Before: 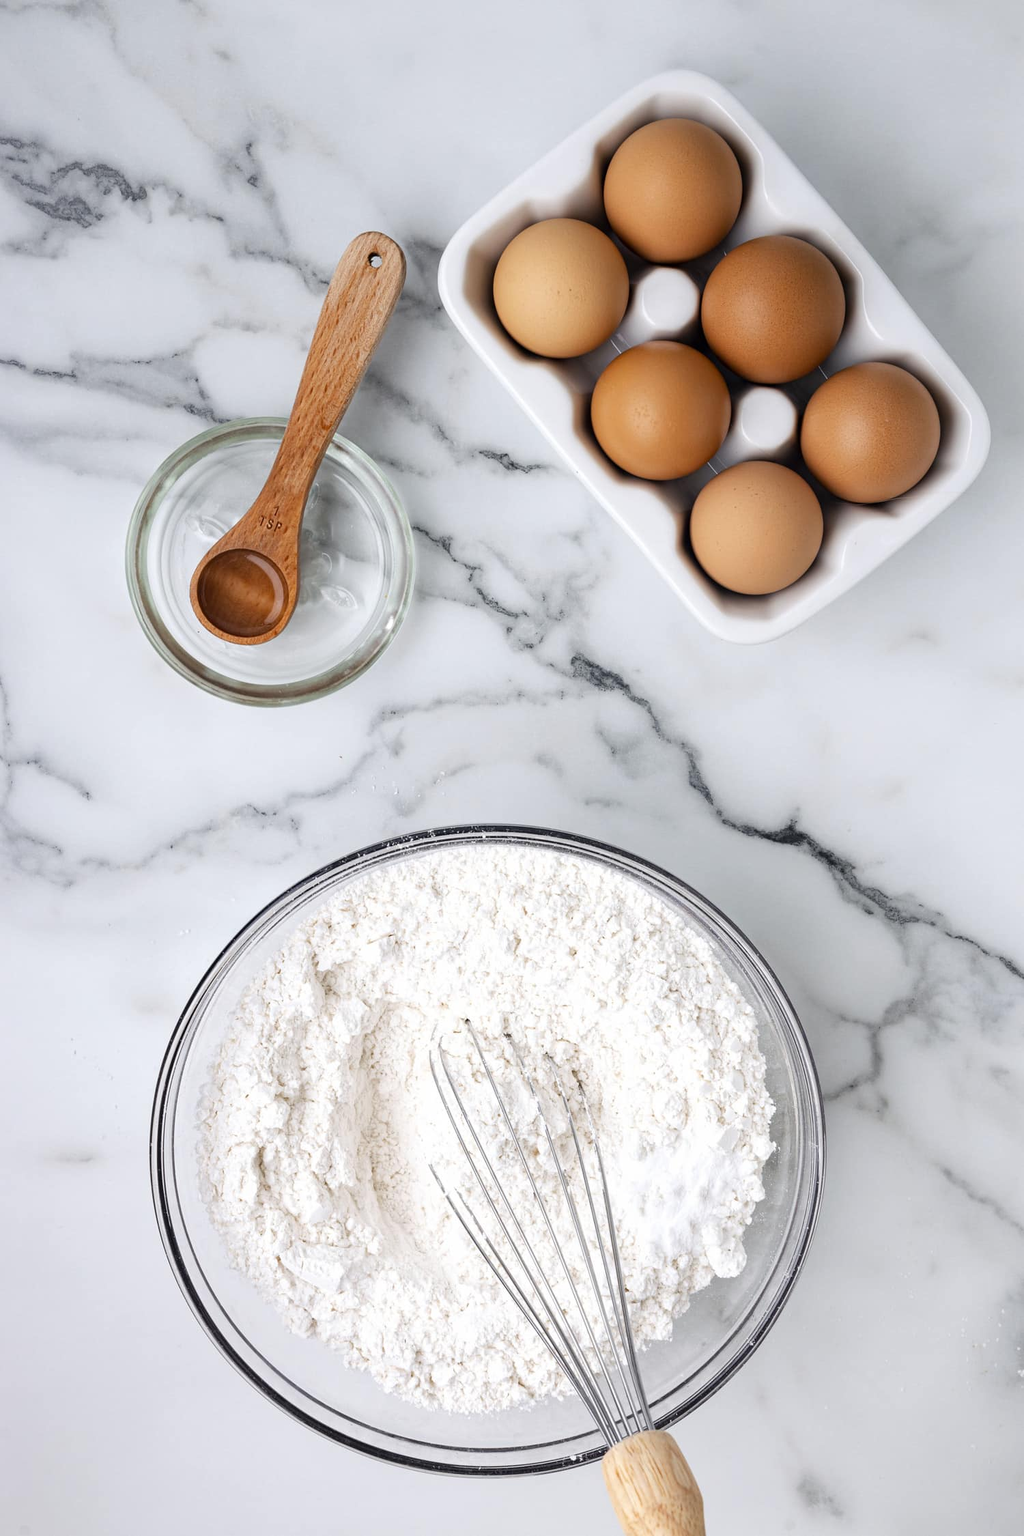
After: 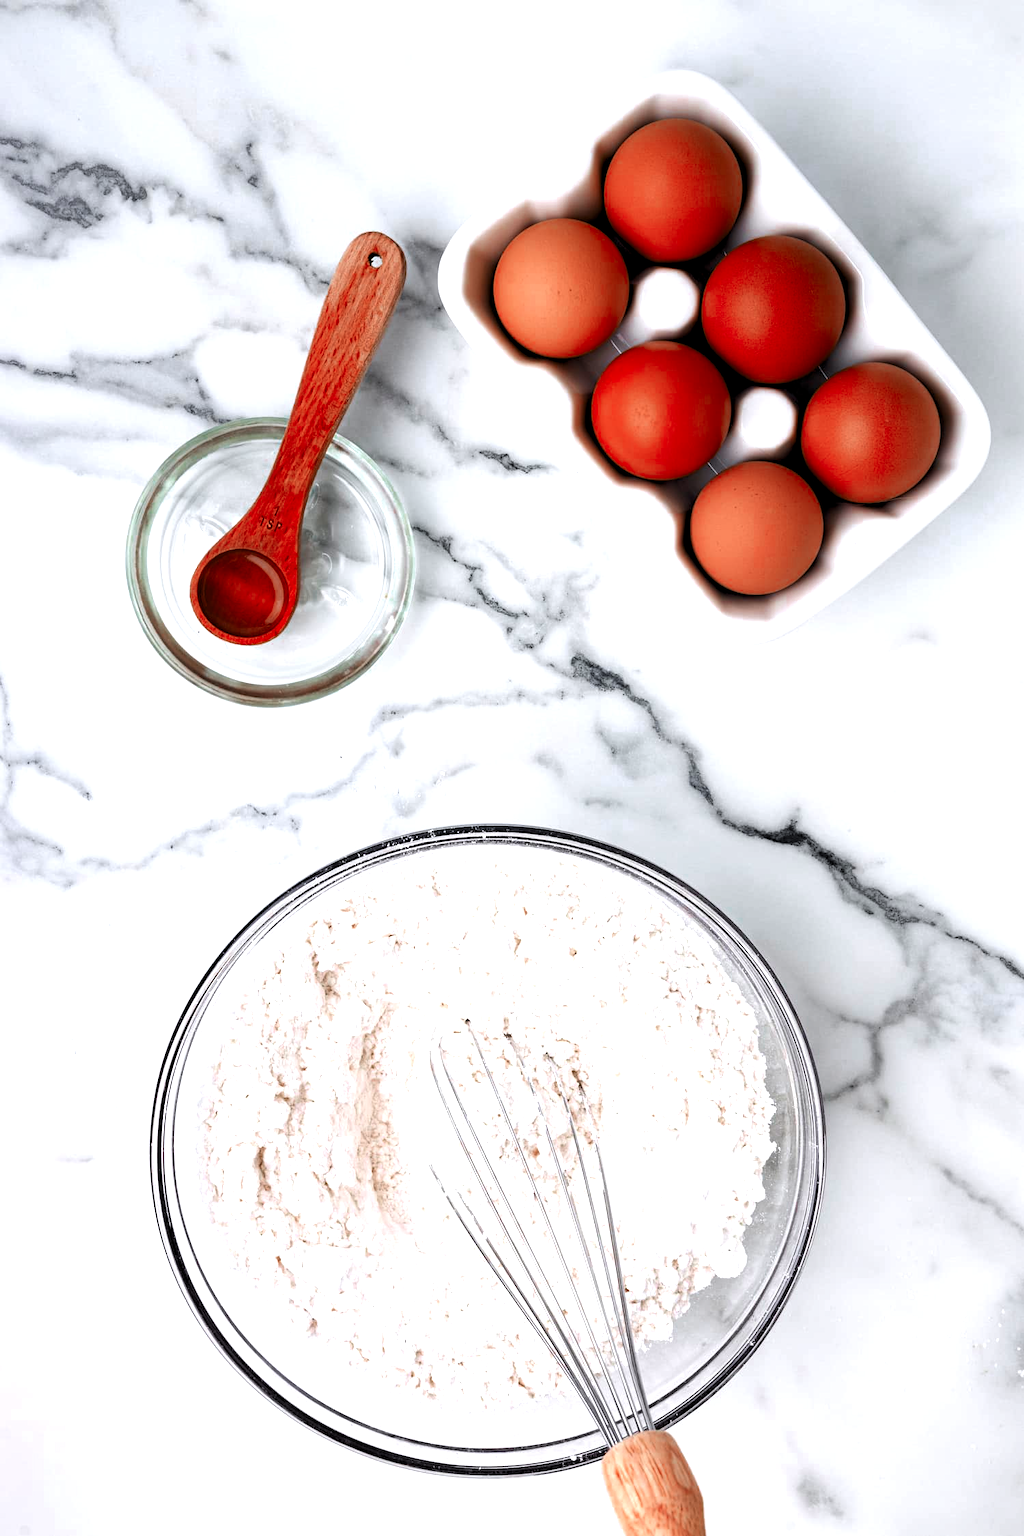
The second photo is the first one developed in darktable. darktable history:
color balance: lift [1, 1.001, 0.999, 1.001], gamma [1, 1.004, 1.007, 0.993], gain [1, 0.991, 0.987, 1.013], contrast 7.5%, contrast fulcrum 10%, output saturation 115%
color zones: curves: ch0 [(0, 0.299) (0.25, 0.383) (0.456, 0.352) (0.736, 0.571)]; ch1 [(0, 0.63) (0.151, 0.568) (0.254, 0.416) (0.47, 0.558) (0.732, 0.37) (0.909, 0.492)]; ch2 [(0.004, 0.604) (0.158, 0.443) (0.257, 0.403) (0.761, 0.468)]
levels: levels [0.052, 0.496, 0.908]
